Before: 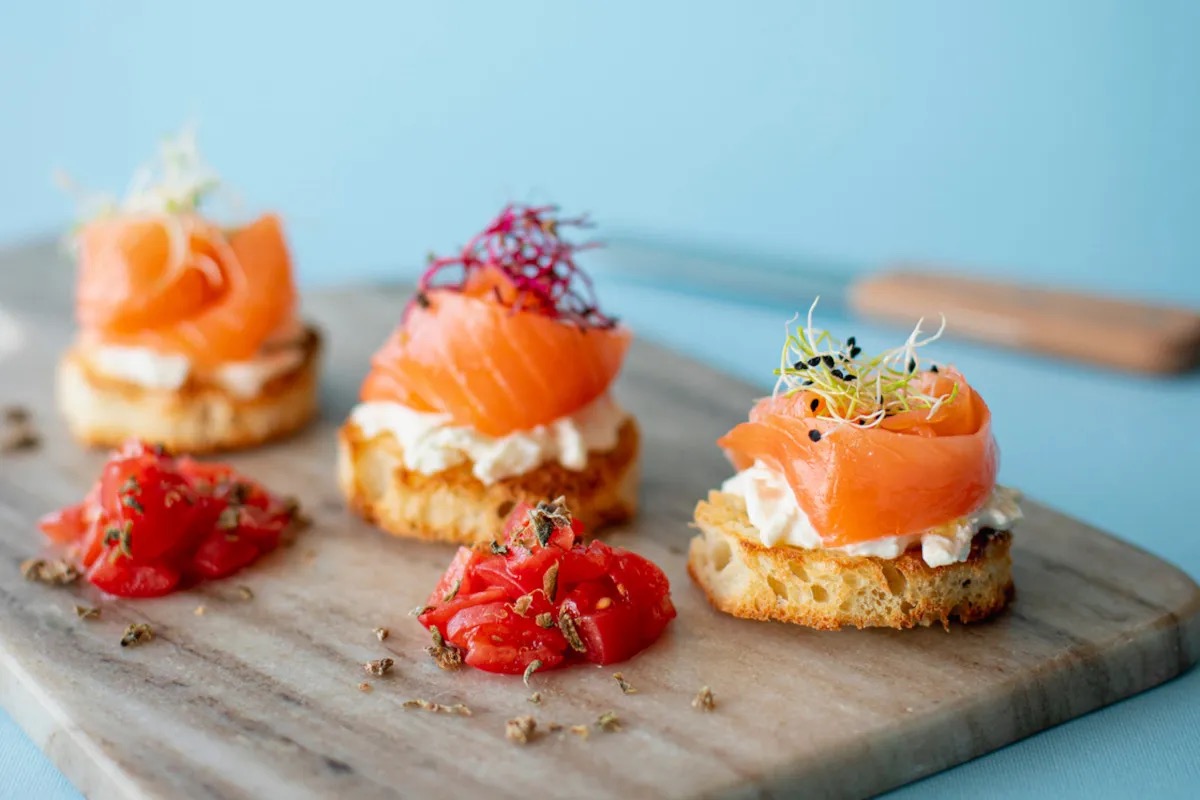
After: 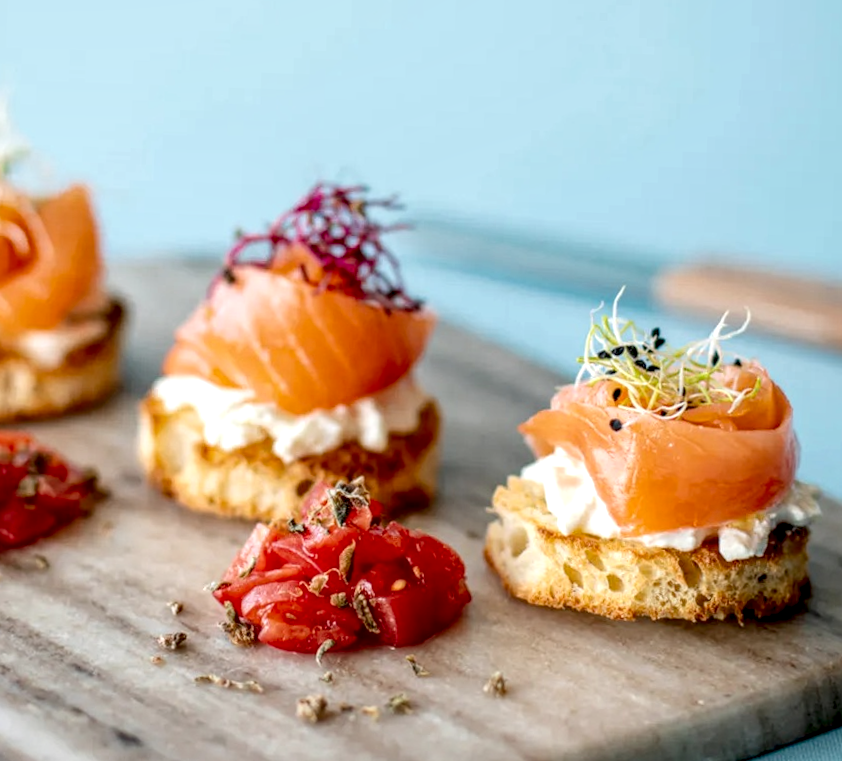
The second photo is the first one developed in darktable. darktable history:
rotate and perspective: rotation -1.24°, automatic cropping off
crop and rotate: angle -3.27°, left 14.277%, top 0.028%, right 10.766%, bottom 0.028%
local contrast: highlights 20%, shadows 70%, detail 170%
